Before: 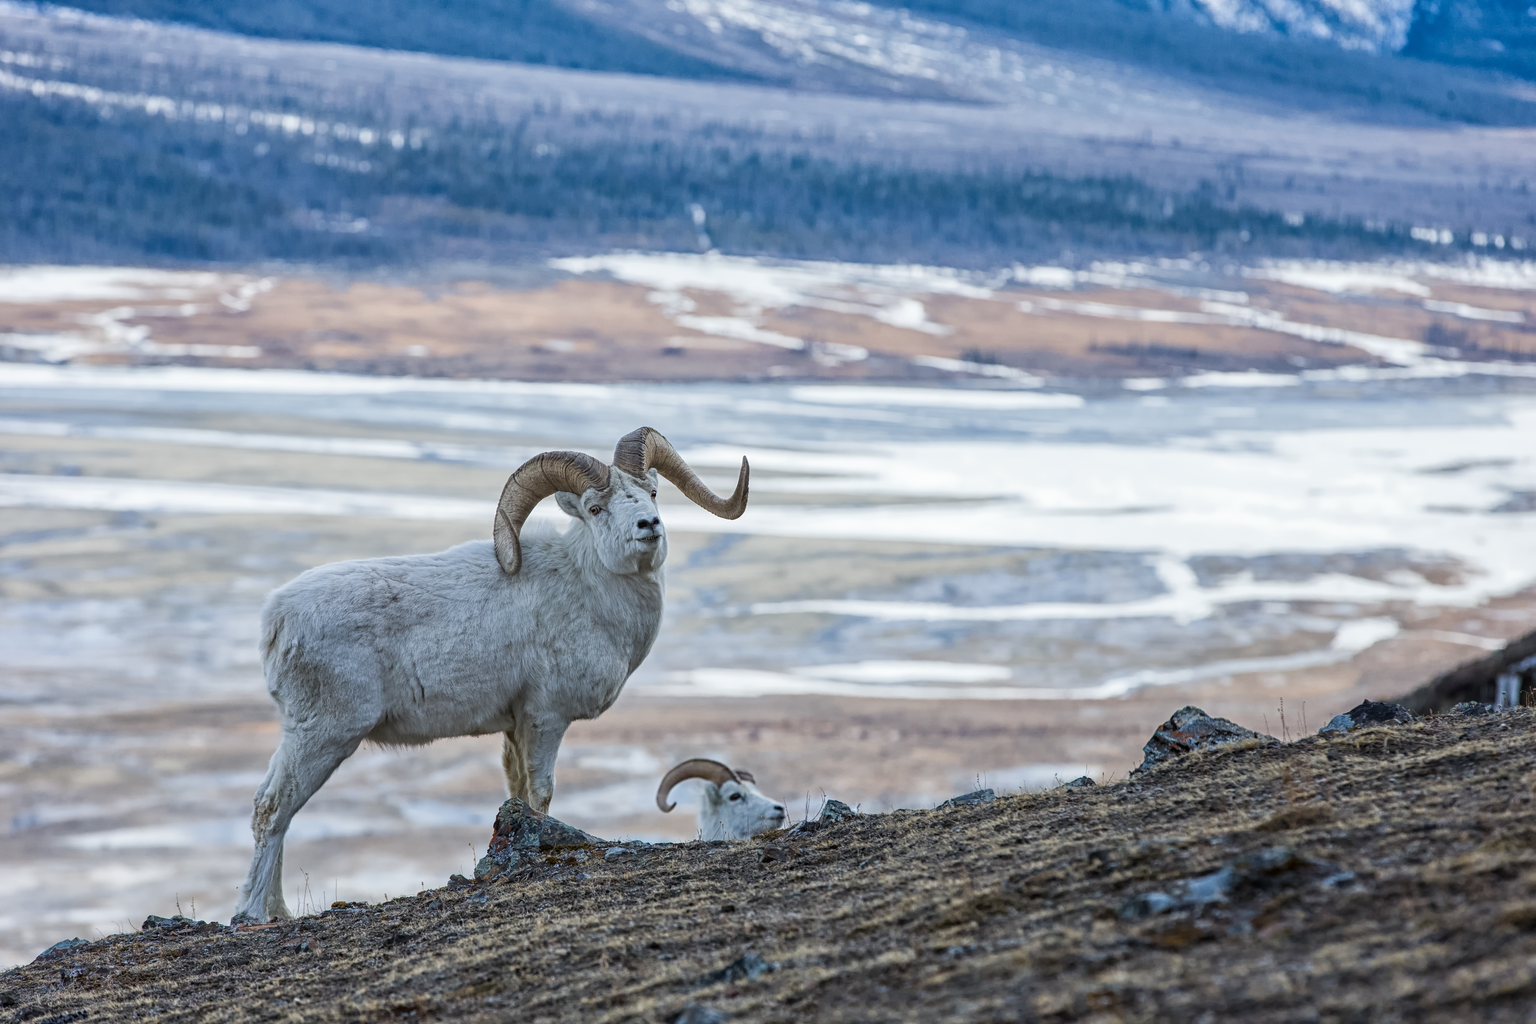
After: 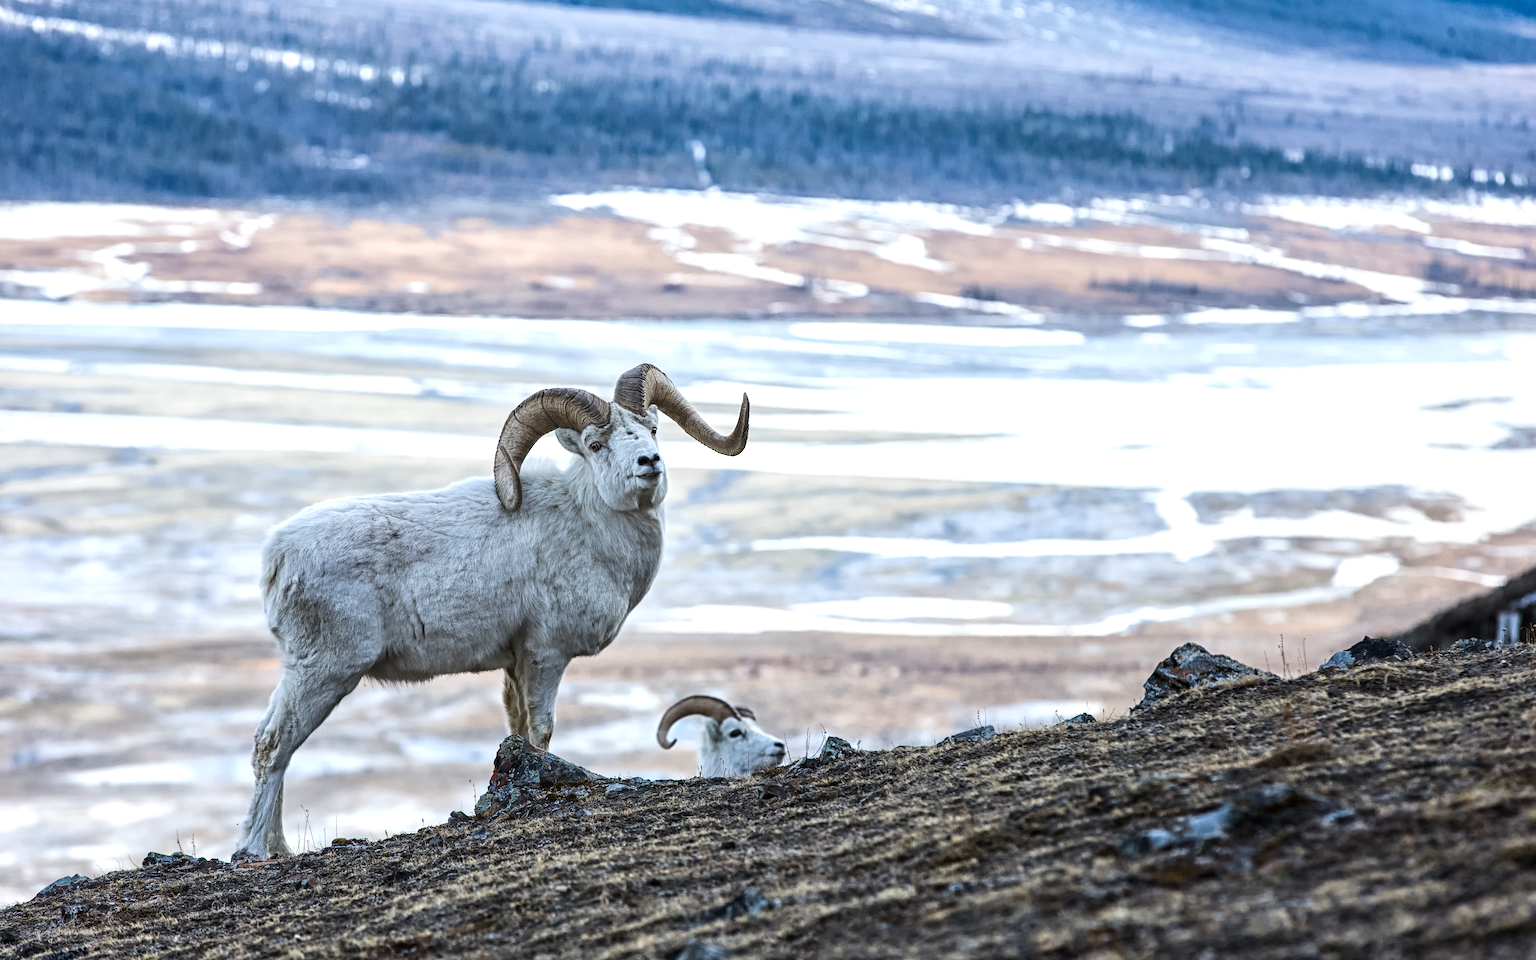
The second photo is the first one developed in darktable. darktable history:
crop and rotate: top 6.25%
tone equalizer: -8 EV -0.75 EV, -7 EV -0.7 EV, -6 EV -0.6 EV, -5 EV -0.4 EV, -3 EV 0.4 EV, -2 EV 0.6 EV, -1 EV 0.7 EV, +0 EV 0.75 EV, edges refinement/feathering 500, mask exposure compensation -1.57 EV, preserve details no
